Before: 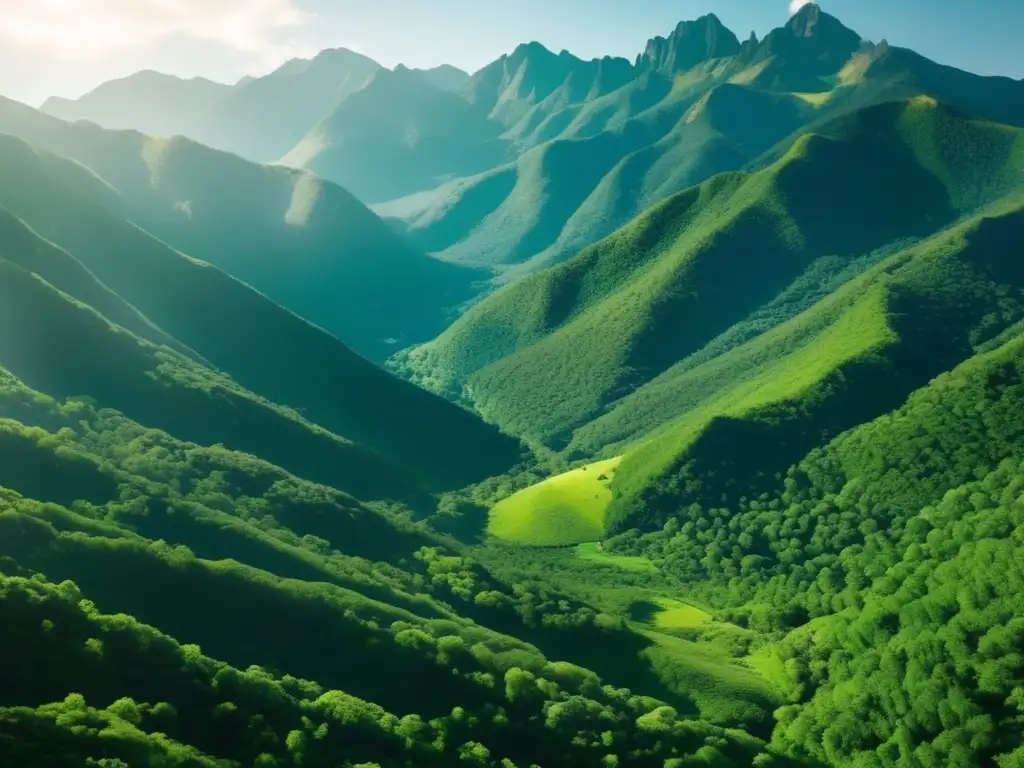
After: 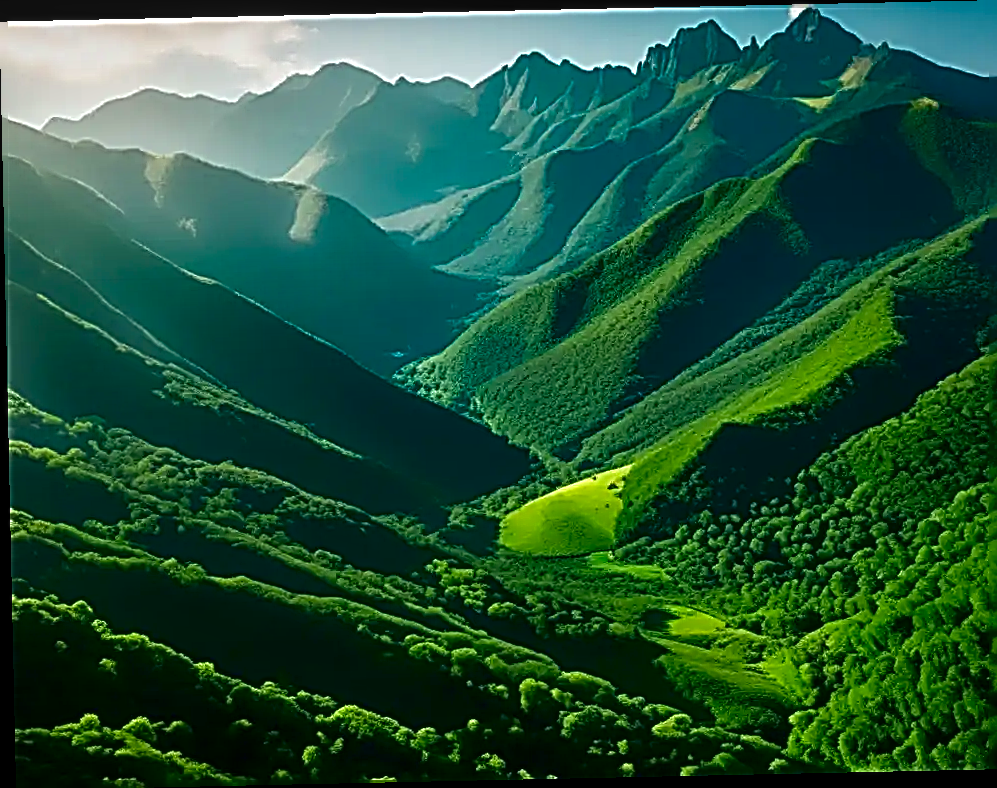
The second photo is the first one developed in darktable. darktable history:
rotate and perspective: rotation -1.24°, automatic cropping off
sharpen: radius 3.158, amount 1.731
crop: right 4.126%, bottom 0.031%
contrast brightness saturation: brightness -0.25, saturation 0.2
local contrast: on, module defaults
